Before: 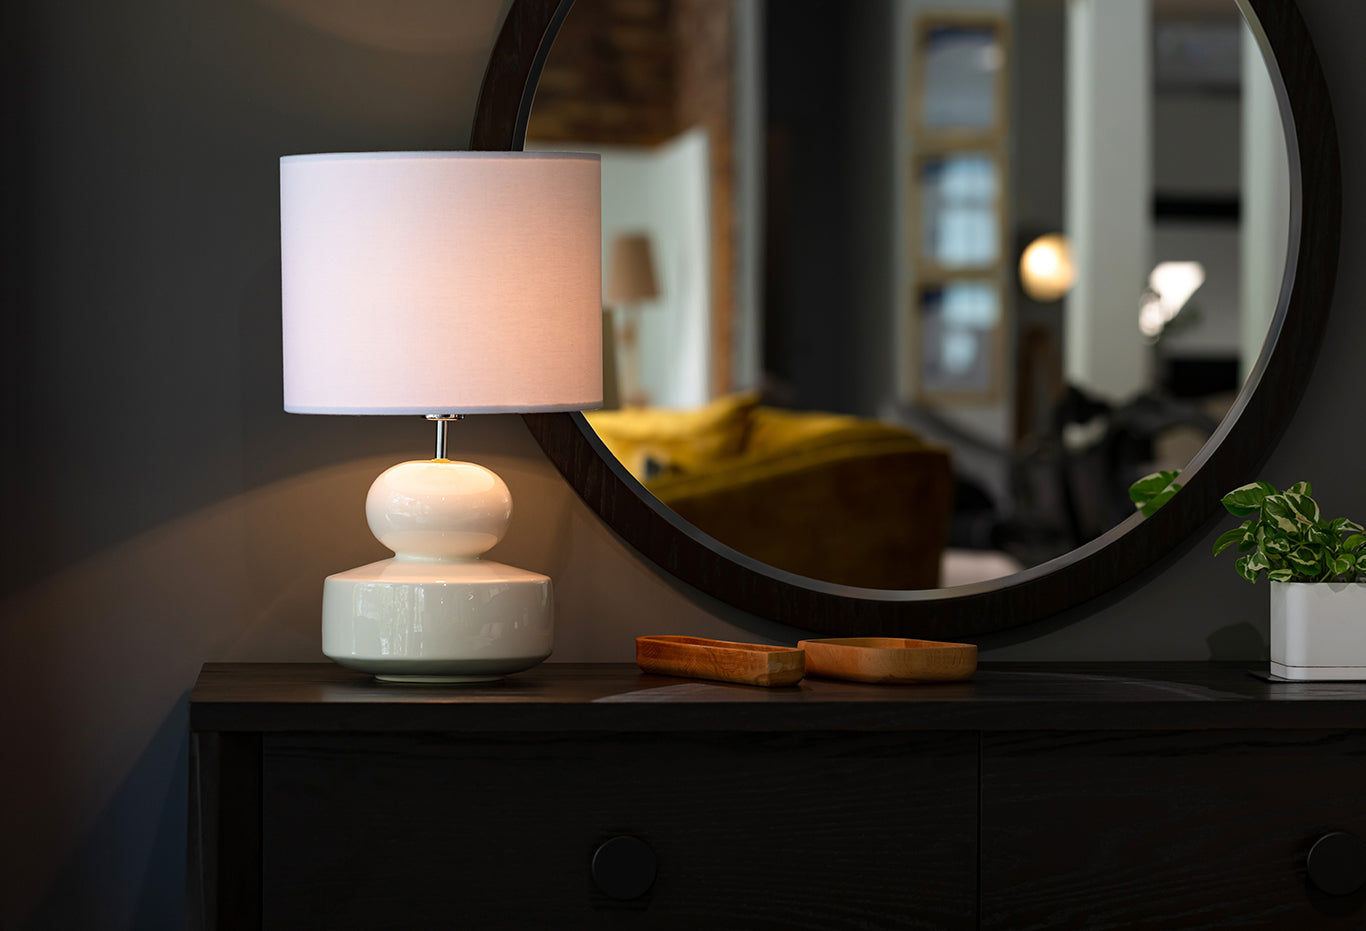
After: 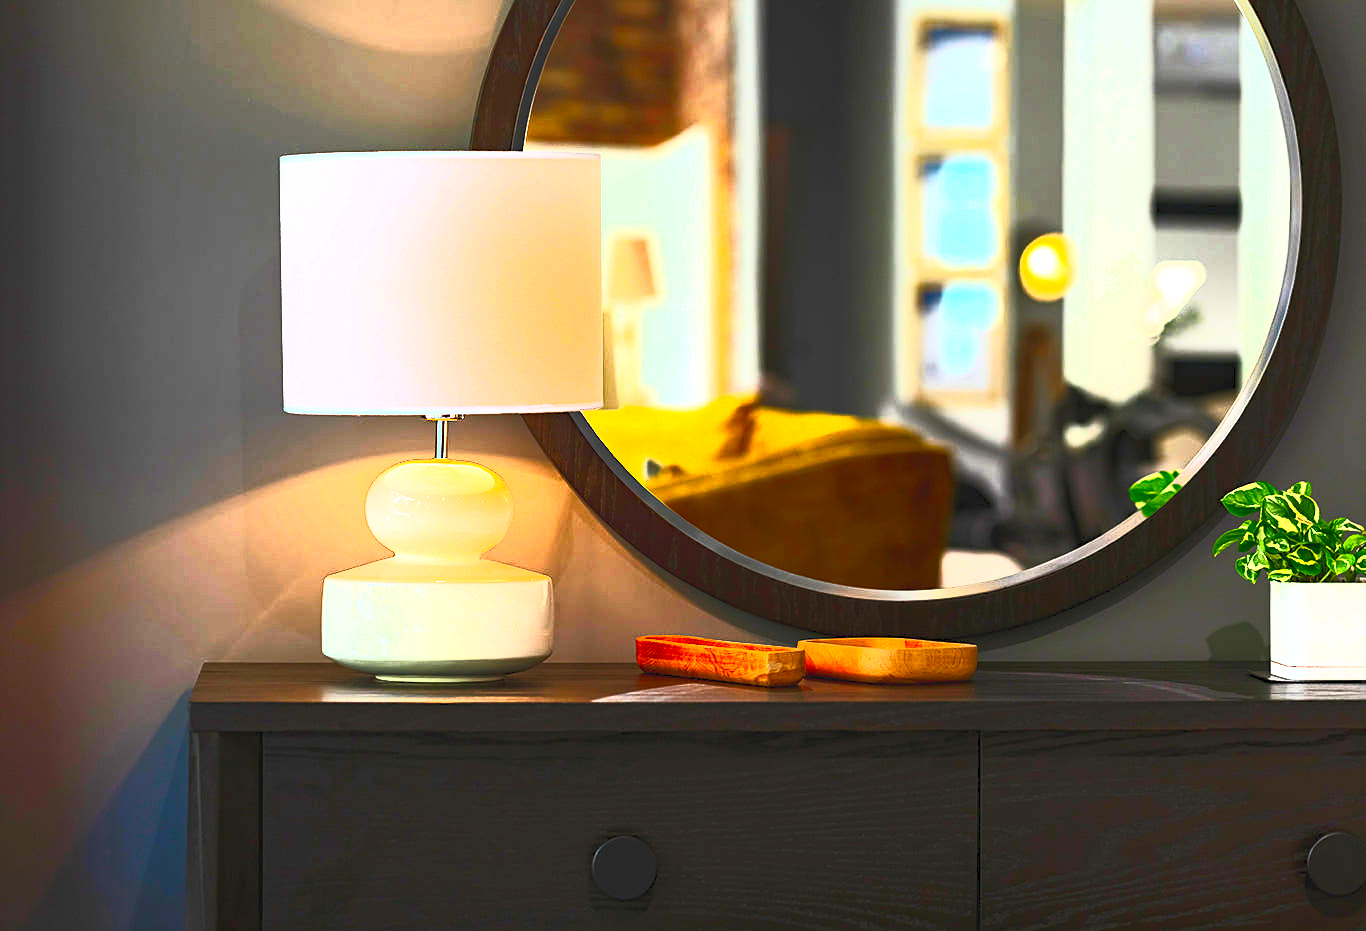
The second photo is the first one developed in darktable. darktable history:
sharpen: amount 0.2
contrast brightness saturation: contrast 1, brightness 1, saturation 1
exposure: black level correction 0, exposure 1.45 EV, compensate exposure bias true, compensate highlight preservation false
